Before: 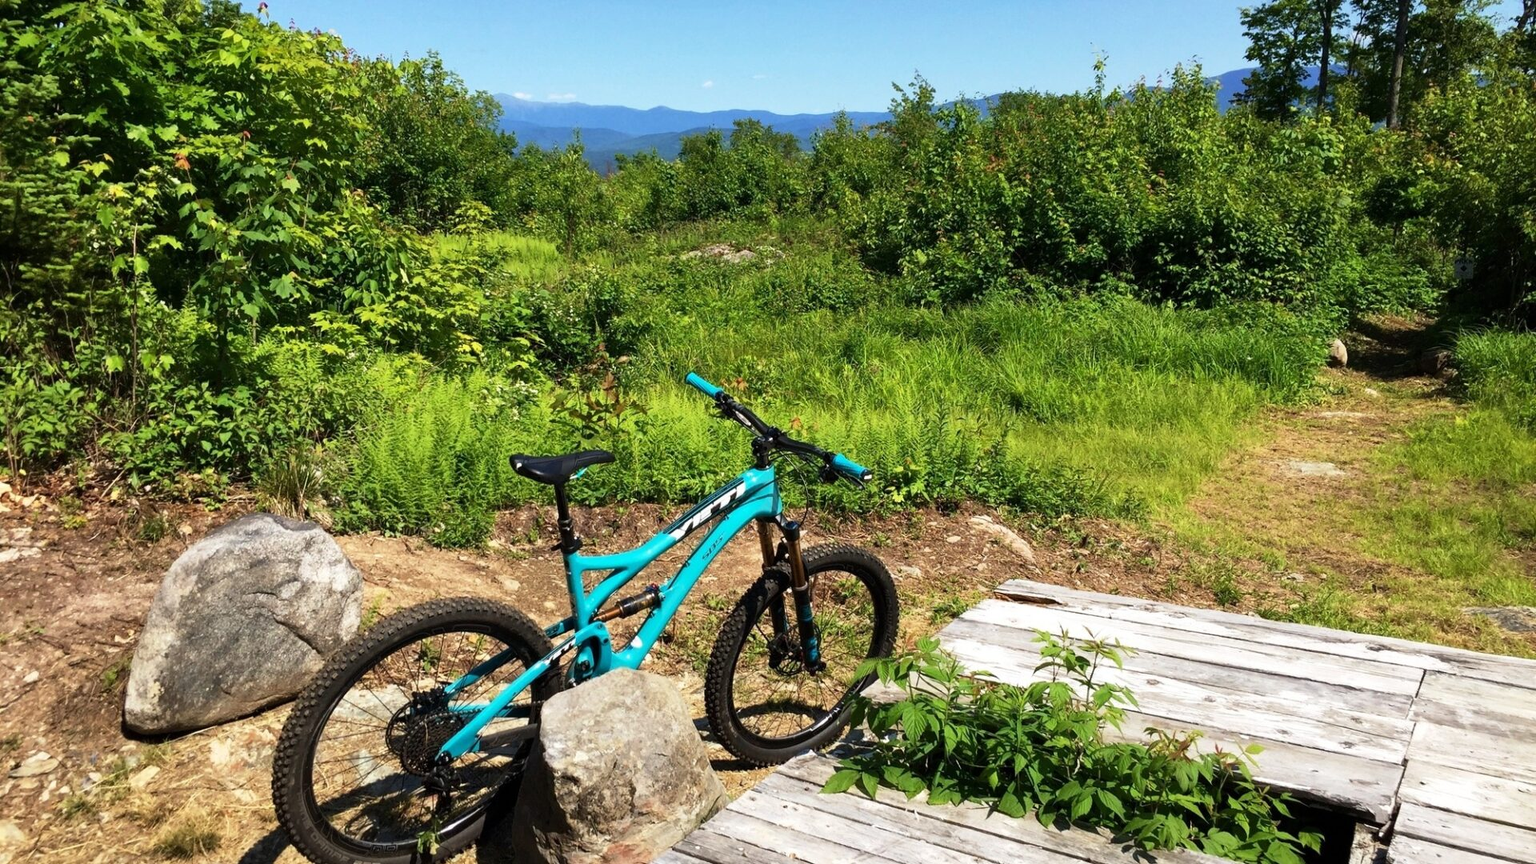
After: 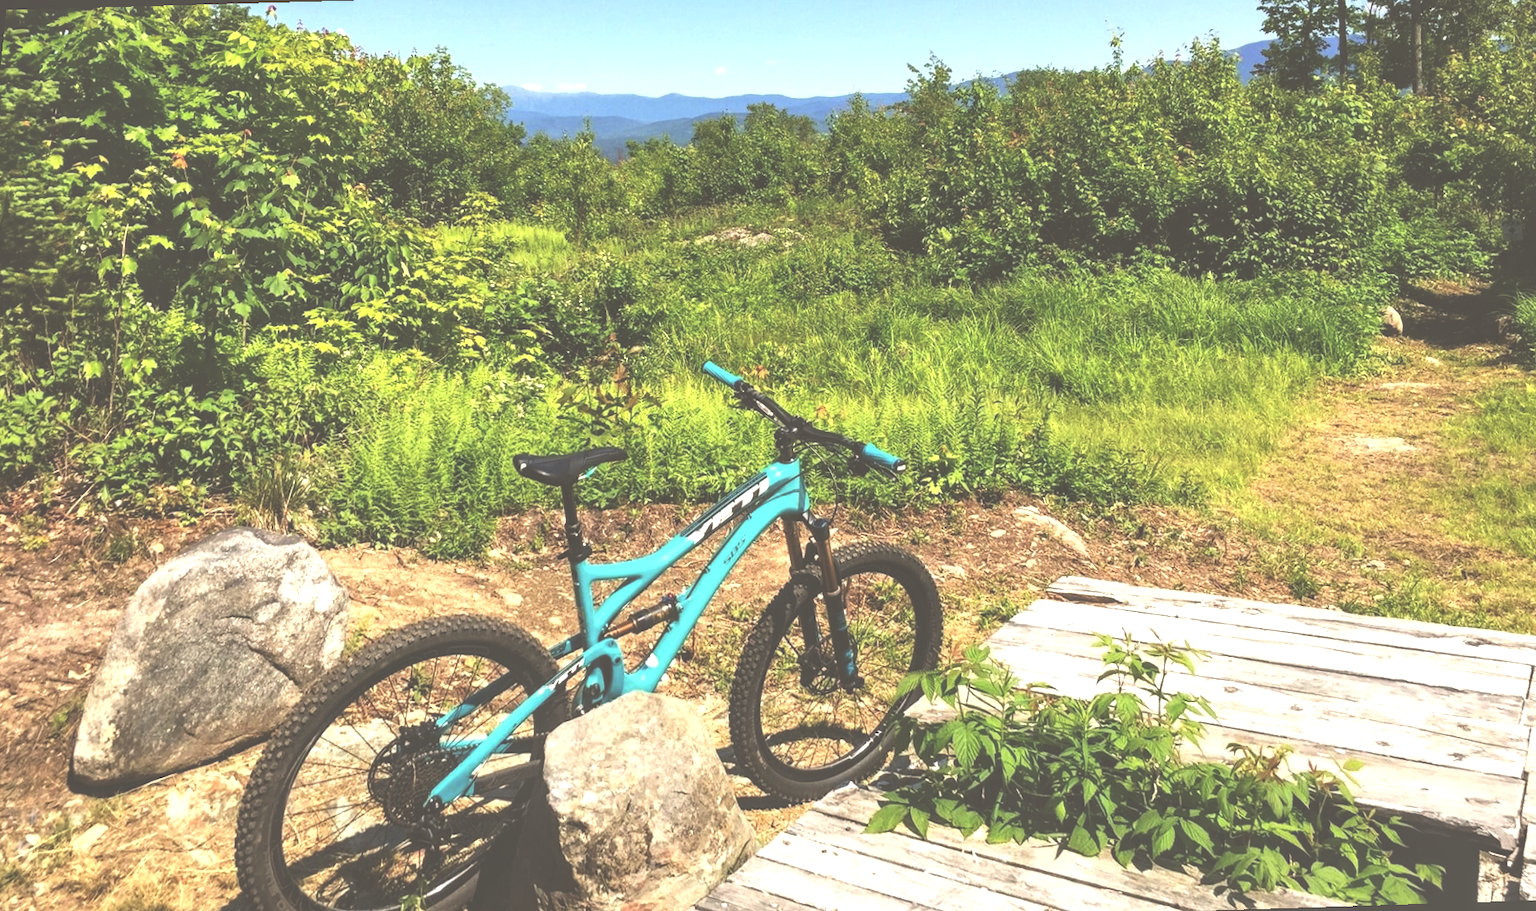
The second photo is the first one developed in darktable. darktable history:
rotate and perspective: rotation -1.68°, lens shift (vertical) -0.146, crop left 0.049, crop right 0.912, crop top 0.032, crop bottom 0.96
local contrast: on, module defaults
exposure: black level correction -0.071, exposure 0.5 EV, compensate highlight preservation false
color calibration: x 0.329, y 0.345, temperature 5633 K
